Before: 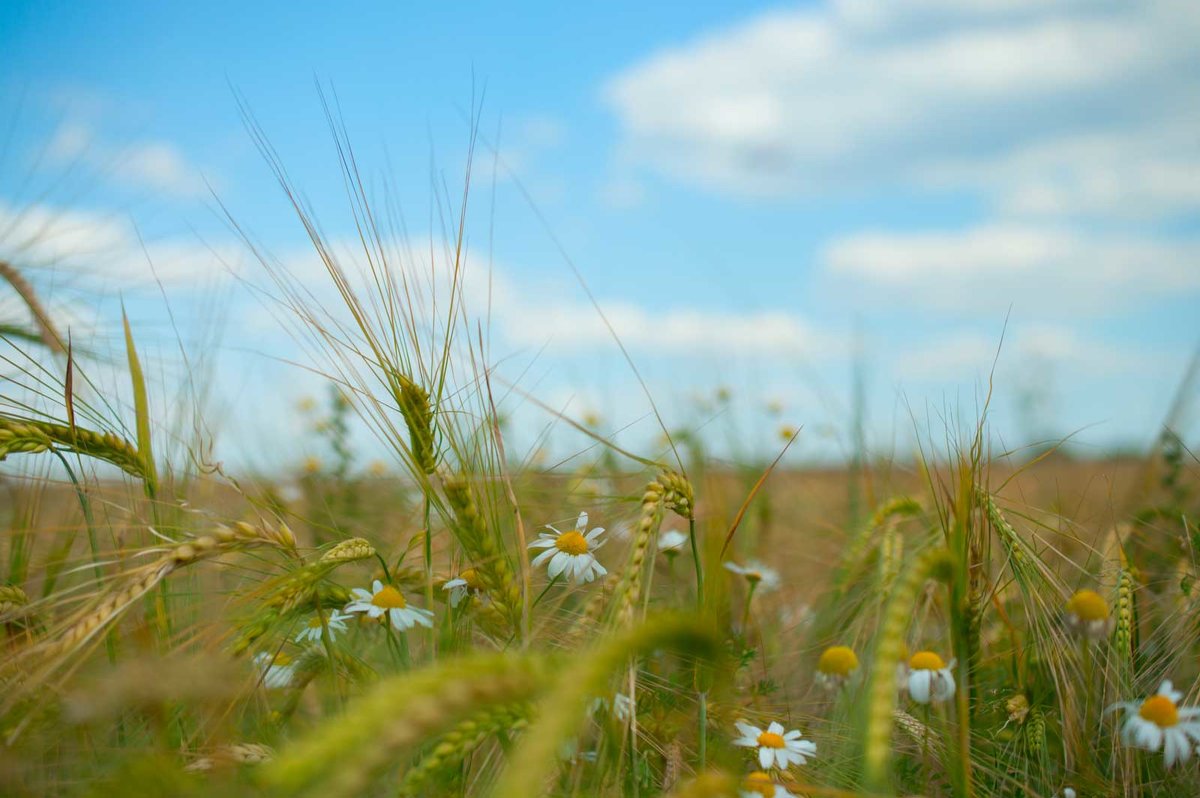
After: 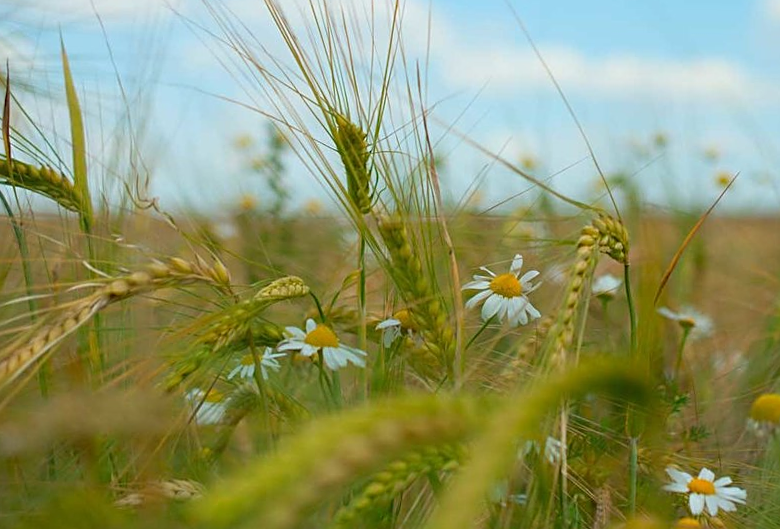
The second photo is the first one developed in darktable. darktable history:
sharpen: on, module defaults
crop and rotate: angle -1.11°, left 4.01%, top 31.754%, right 29.027%
contrast equalizer: y [[0.5, 0.488, 0.462, 0.461, 0.491, 0.5], [0.5 ×6], [0.5 ×6], [0 ×6], [0 ×6]], mix 0.278
